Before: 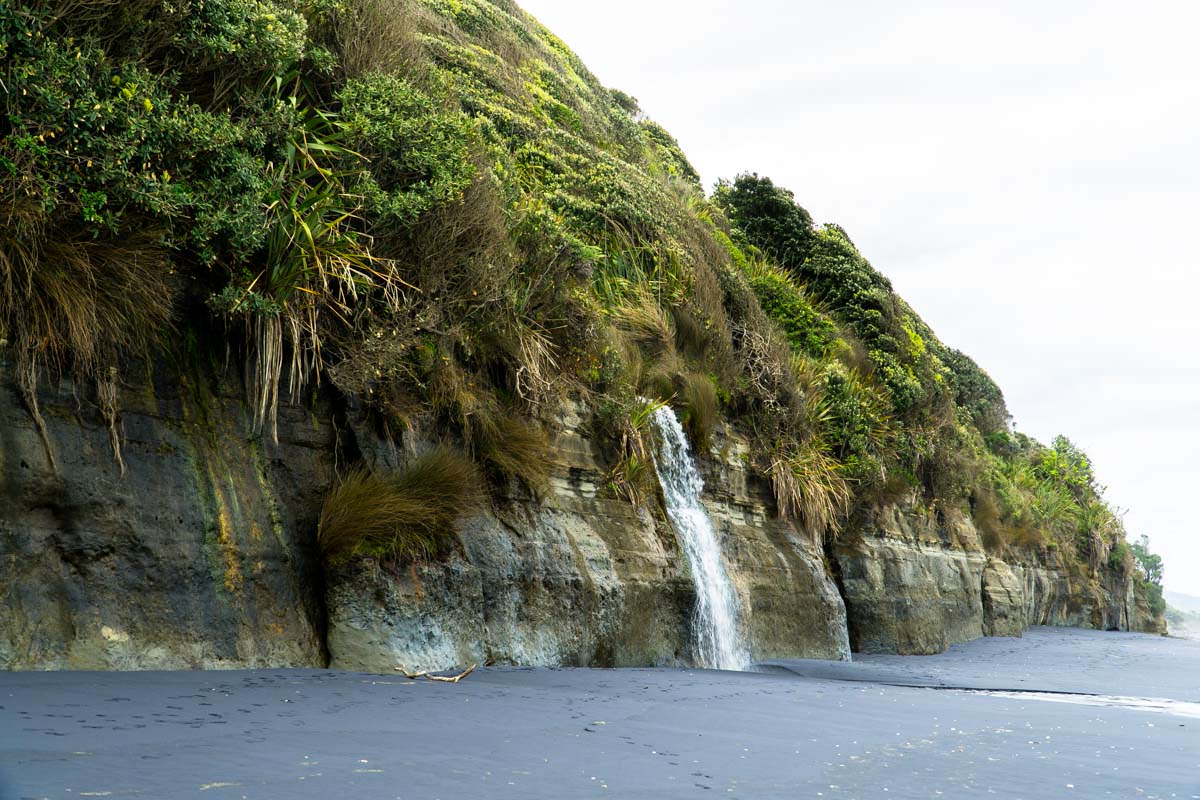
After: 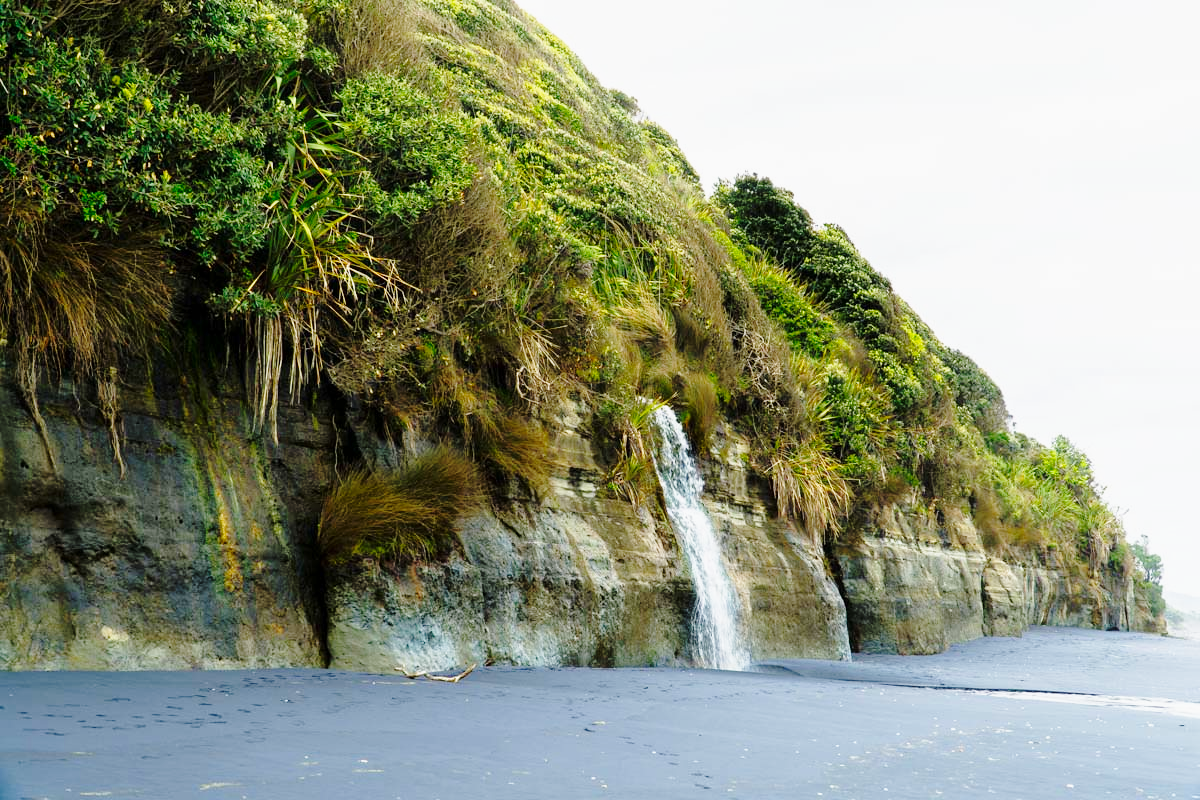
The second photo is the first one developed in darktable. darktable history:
tone equalizer: -8 EV 0.281 EV, -7 EV 0.394 EV, -6 EV 0.428 EV, -5 EV 0.249 EV, -3 EV -0.257 EV, -2 EV -0.423 EV, -1 EV -0.422 EV, +0 EV -0.268 EV, edges refinement/feathering 500, mask exposure compensation -1.57 EV, preserve details no
base curve: curves: ch0 [(0, 0) (0.036, 0.037) (0.121, 0.228) (0.46, 0.76) (0.859, 0.983) (1, 1)], preserve colors none
exposure: compensate exposure bias true, compensate highlight preservation false
